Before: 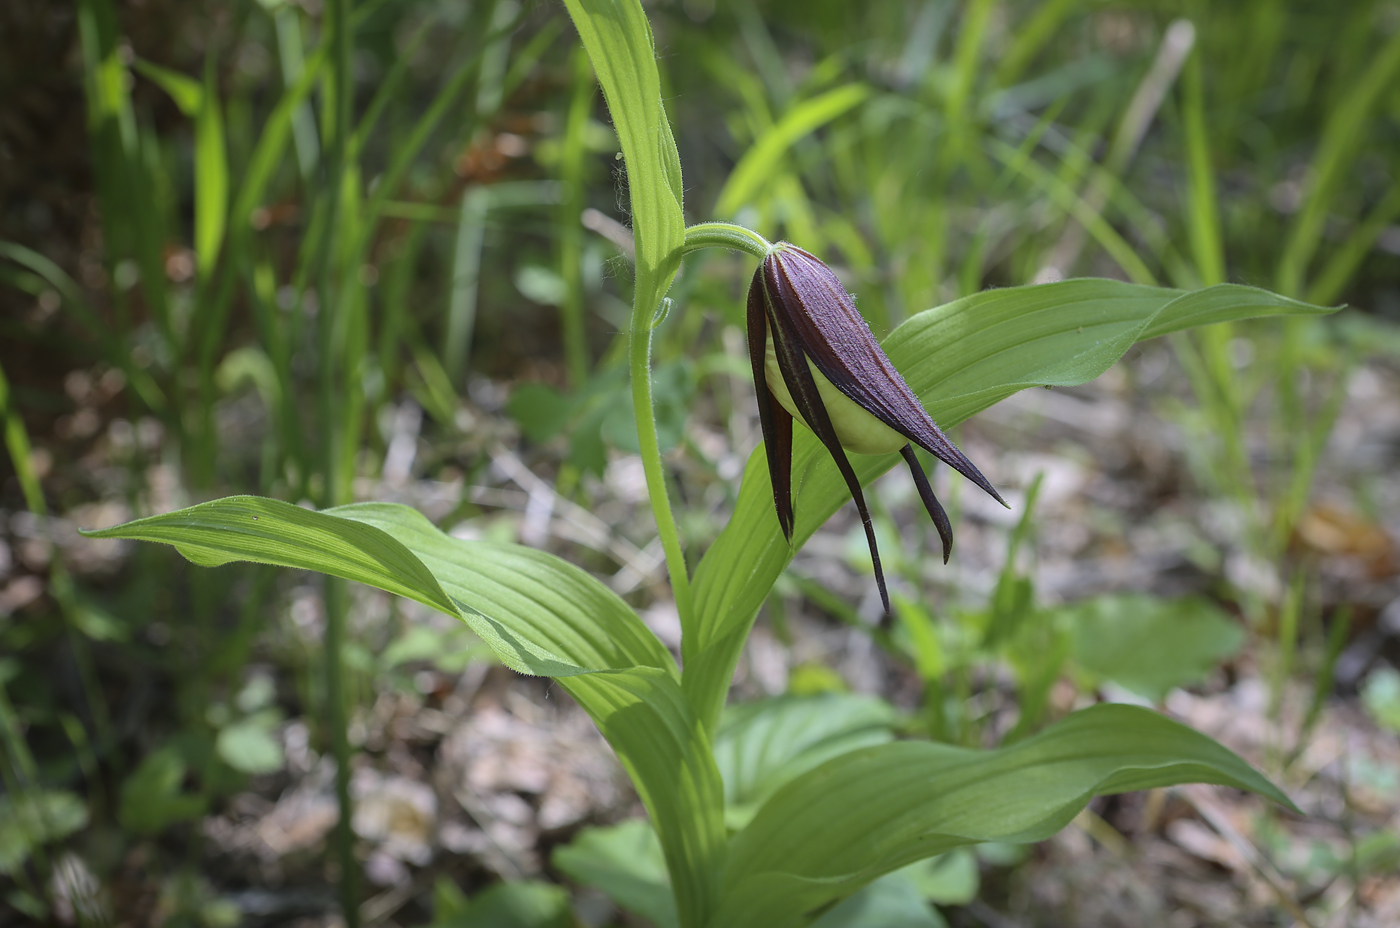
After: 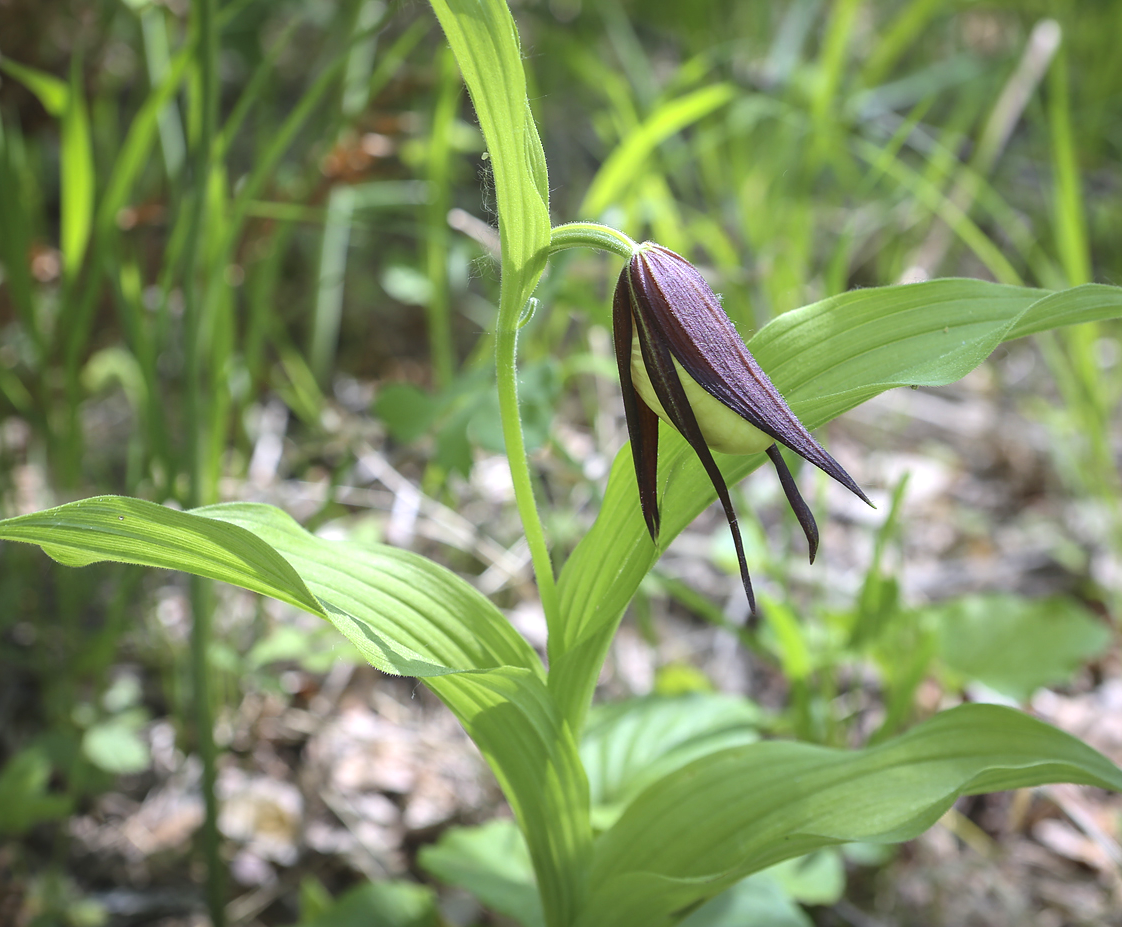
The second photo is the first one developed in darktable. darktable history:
crop and rotate: left 9.597%, right 10.195%
exposure: black level correction 0, exposure 0.7 EV, compensate exposure bias true, compensate highlight preservation false
